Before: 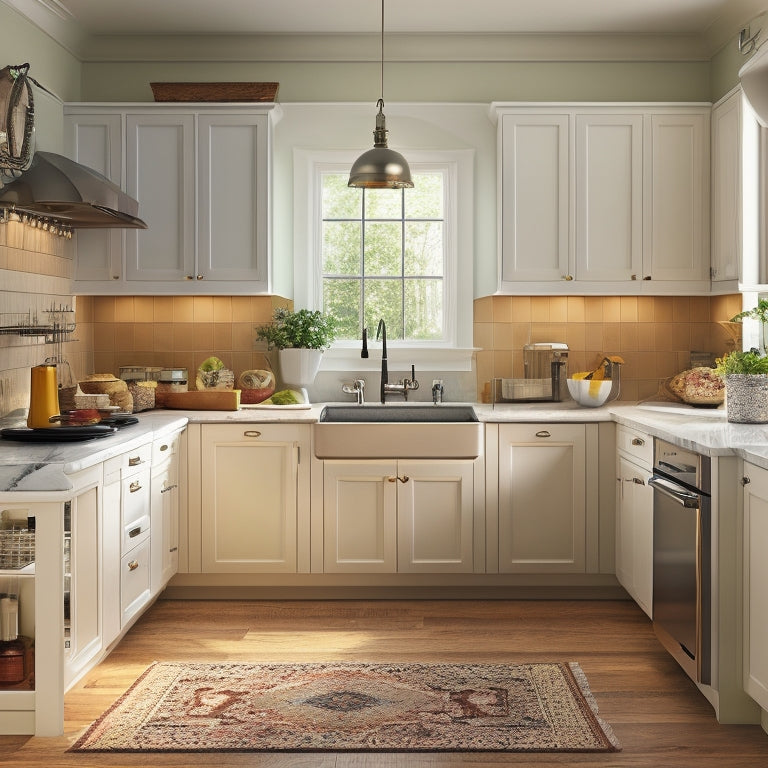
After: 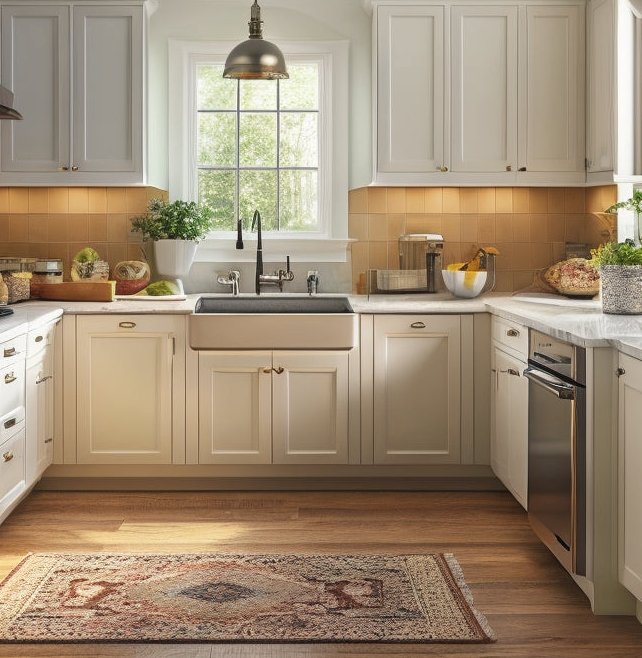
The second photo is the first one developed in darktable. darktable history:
local contrast: detail 110%
crop: left 16.315%, top 14.246%
